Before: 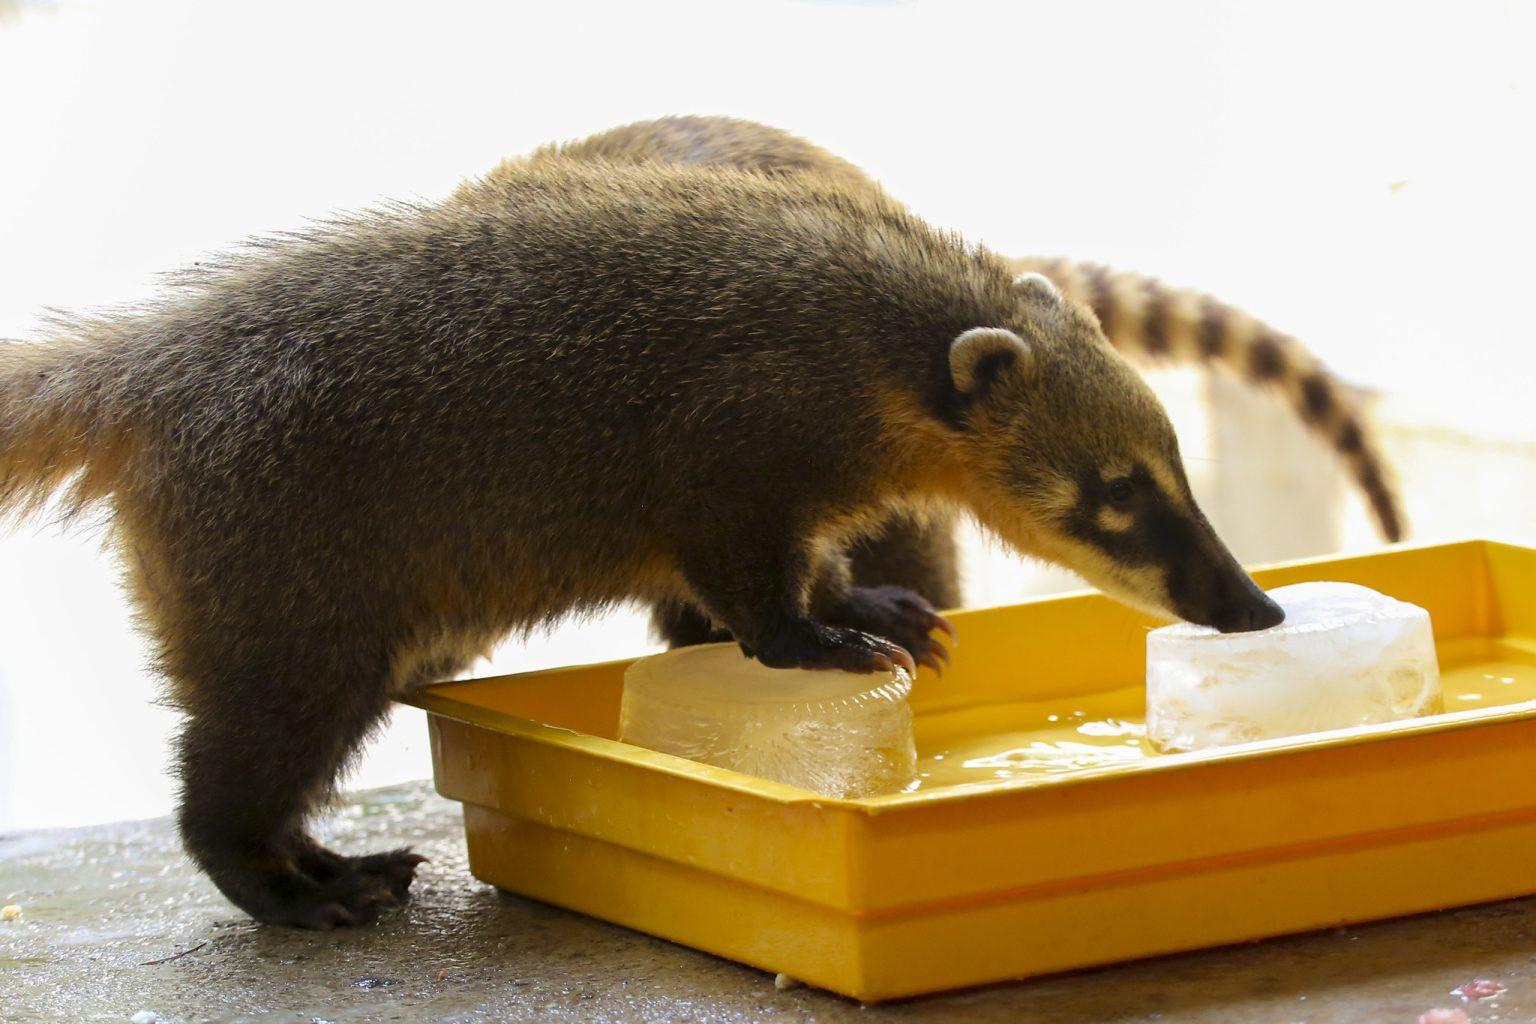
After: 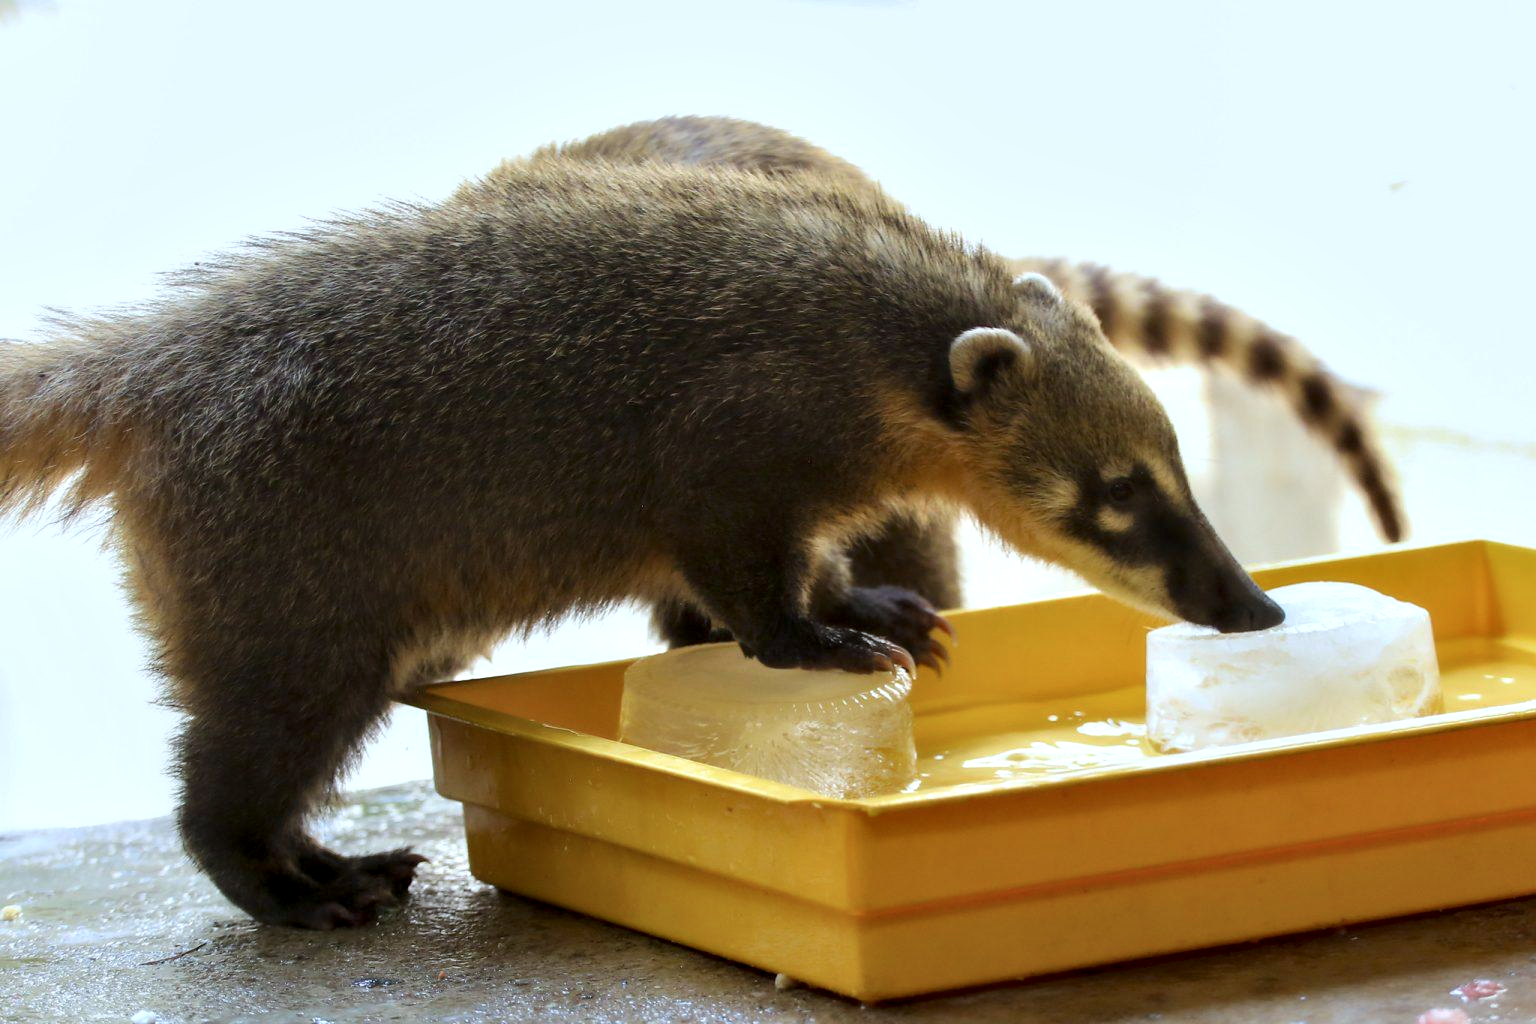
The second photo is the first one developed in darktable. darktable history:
contrast equalizer: y [[0.514, 0.573, 0.581, 0.508, 0.5, 0.5], [0.5 ×6], [0.5 ×6], [0 ×6], [0 ×6]]
color correction: highlights a* -4.18, highlights b* -10.81
